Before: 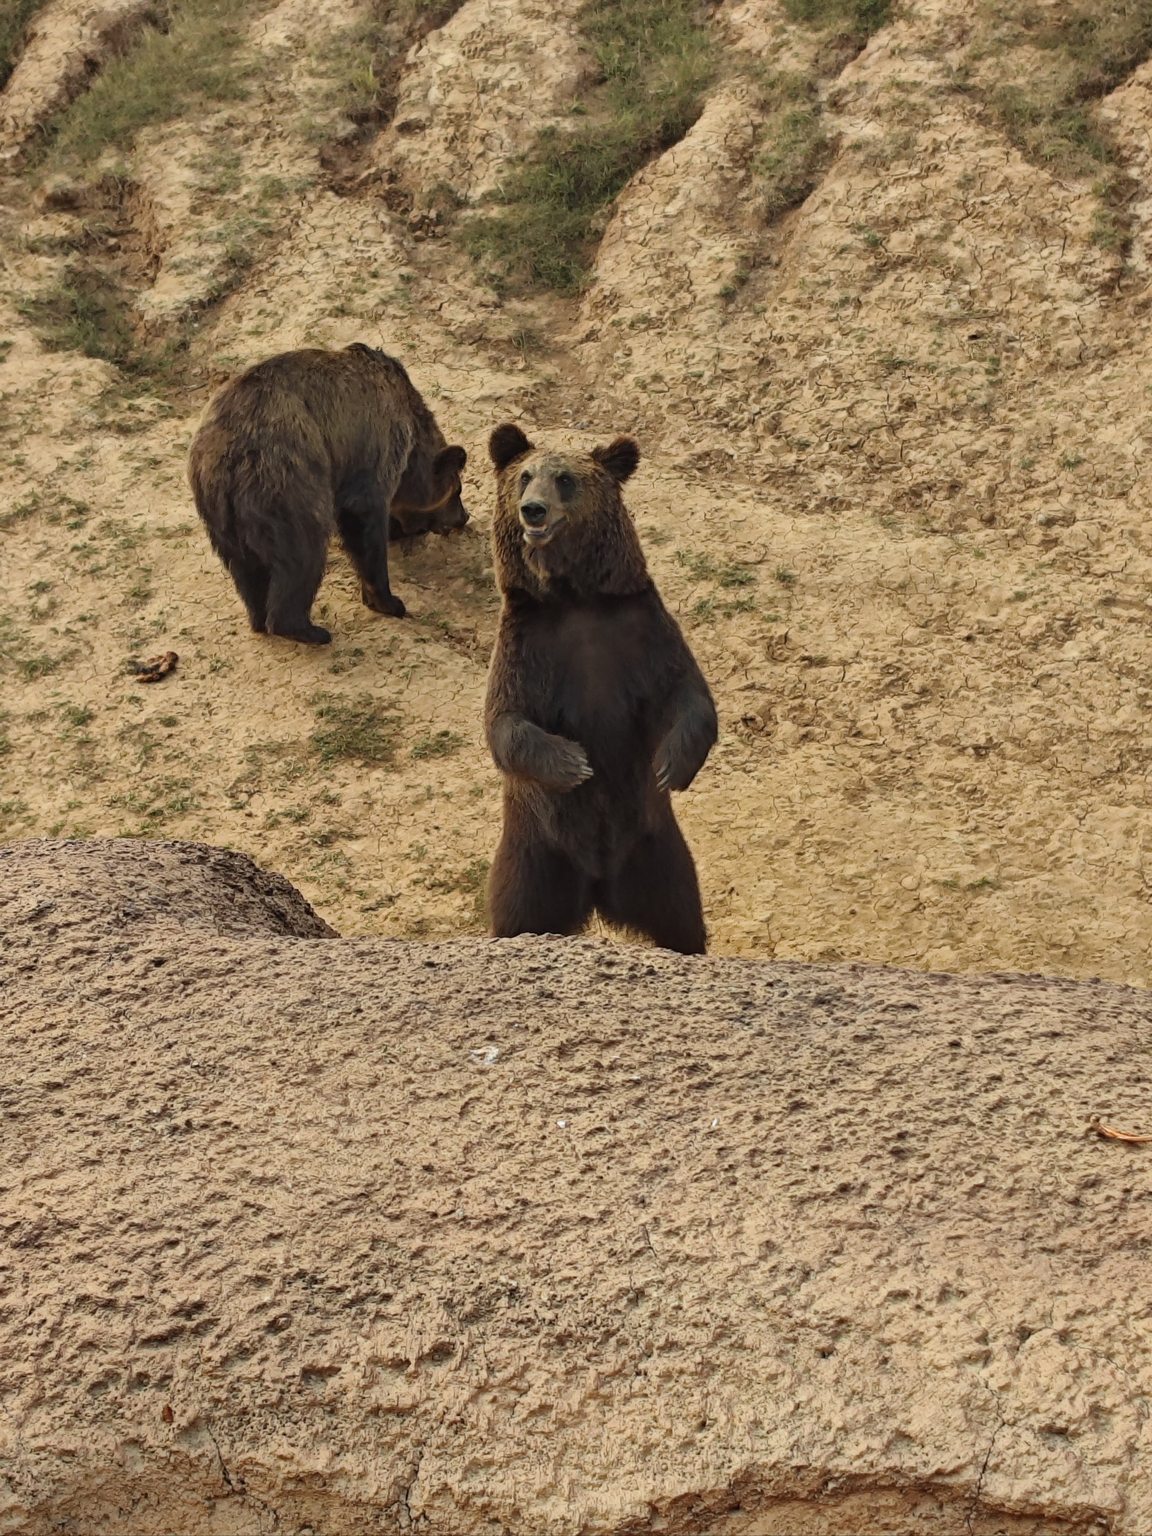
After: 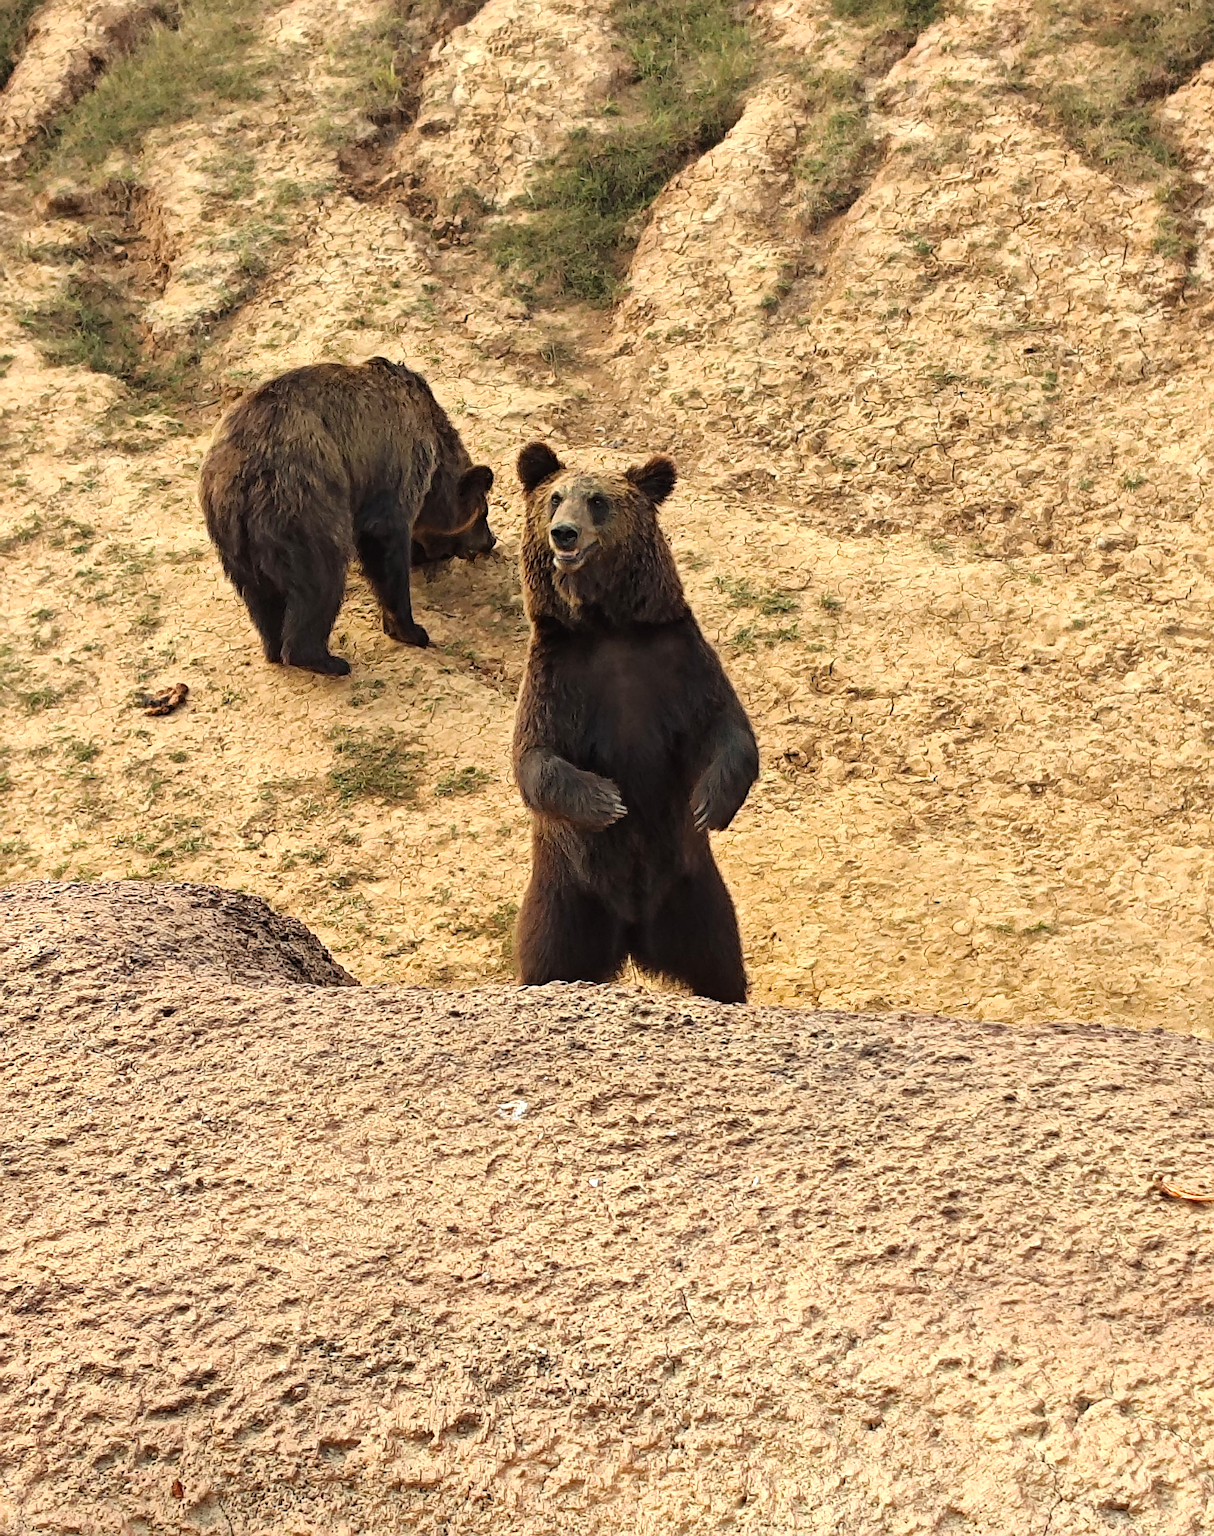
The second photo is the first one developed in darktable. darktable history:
tone equalizer: -8 EV -0.711 EV, -7 EV -0.732 EV, -6 EV -0.587 EV, -5 EV -0.364 EV, -3 EV 0.38 EV, -2 EV 0.6 EV, -1 EV 0.693 EV, +0 EV 0.761 EV
sharpen: on, module defaults
crop: top 0.381%, right 0.257%, bottom 5.023%
